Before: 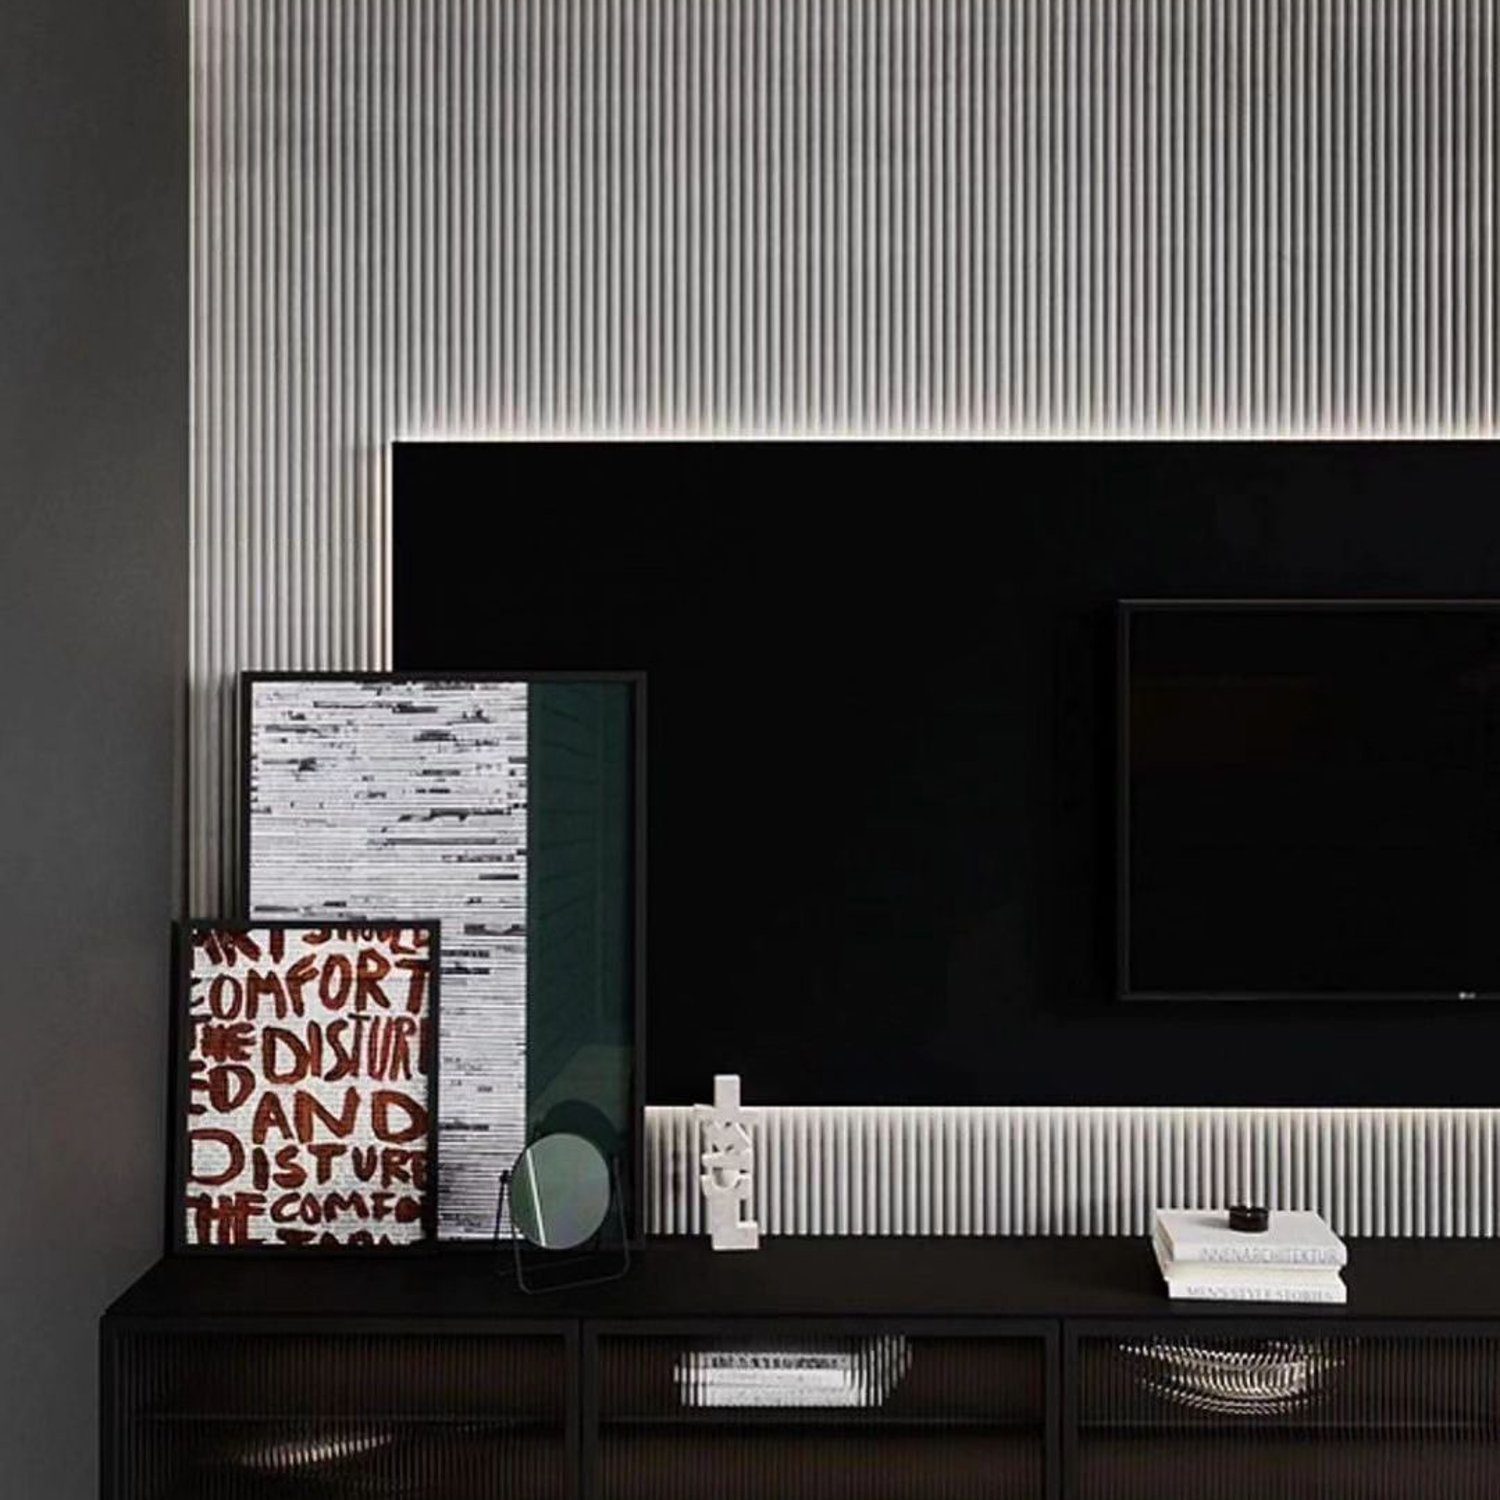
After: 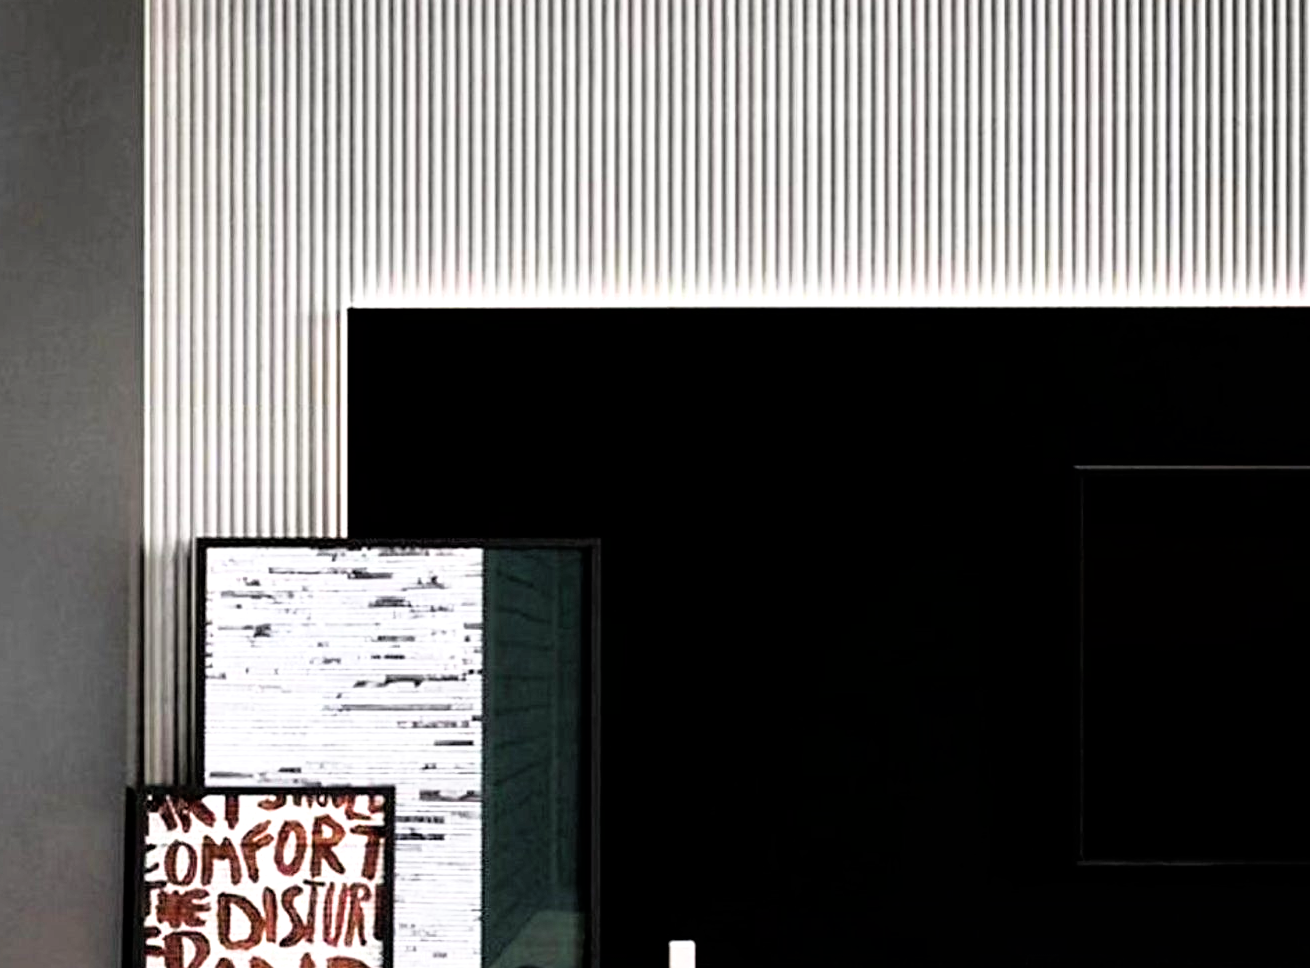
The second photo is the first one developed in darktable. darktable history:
crop: left 3.015%, top 8.969%, right 9.647%, bottom 26.457%
contrast brightness saturation: saturation -0.05
exposure: exposure 1.15 EV, compensate highlight preservation false
filmic rgb: black relative exposure -4.91 EV, white relative exposure 2.84 EV, hardness 3.7
